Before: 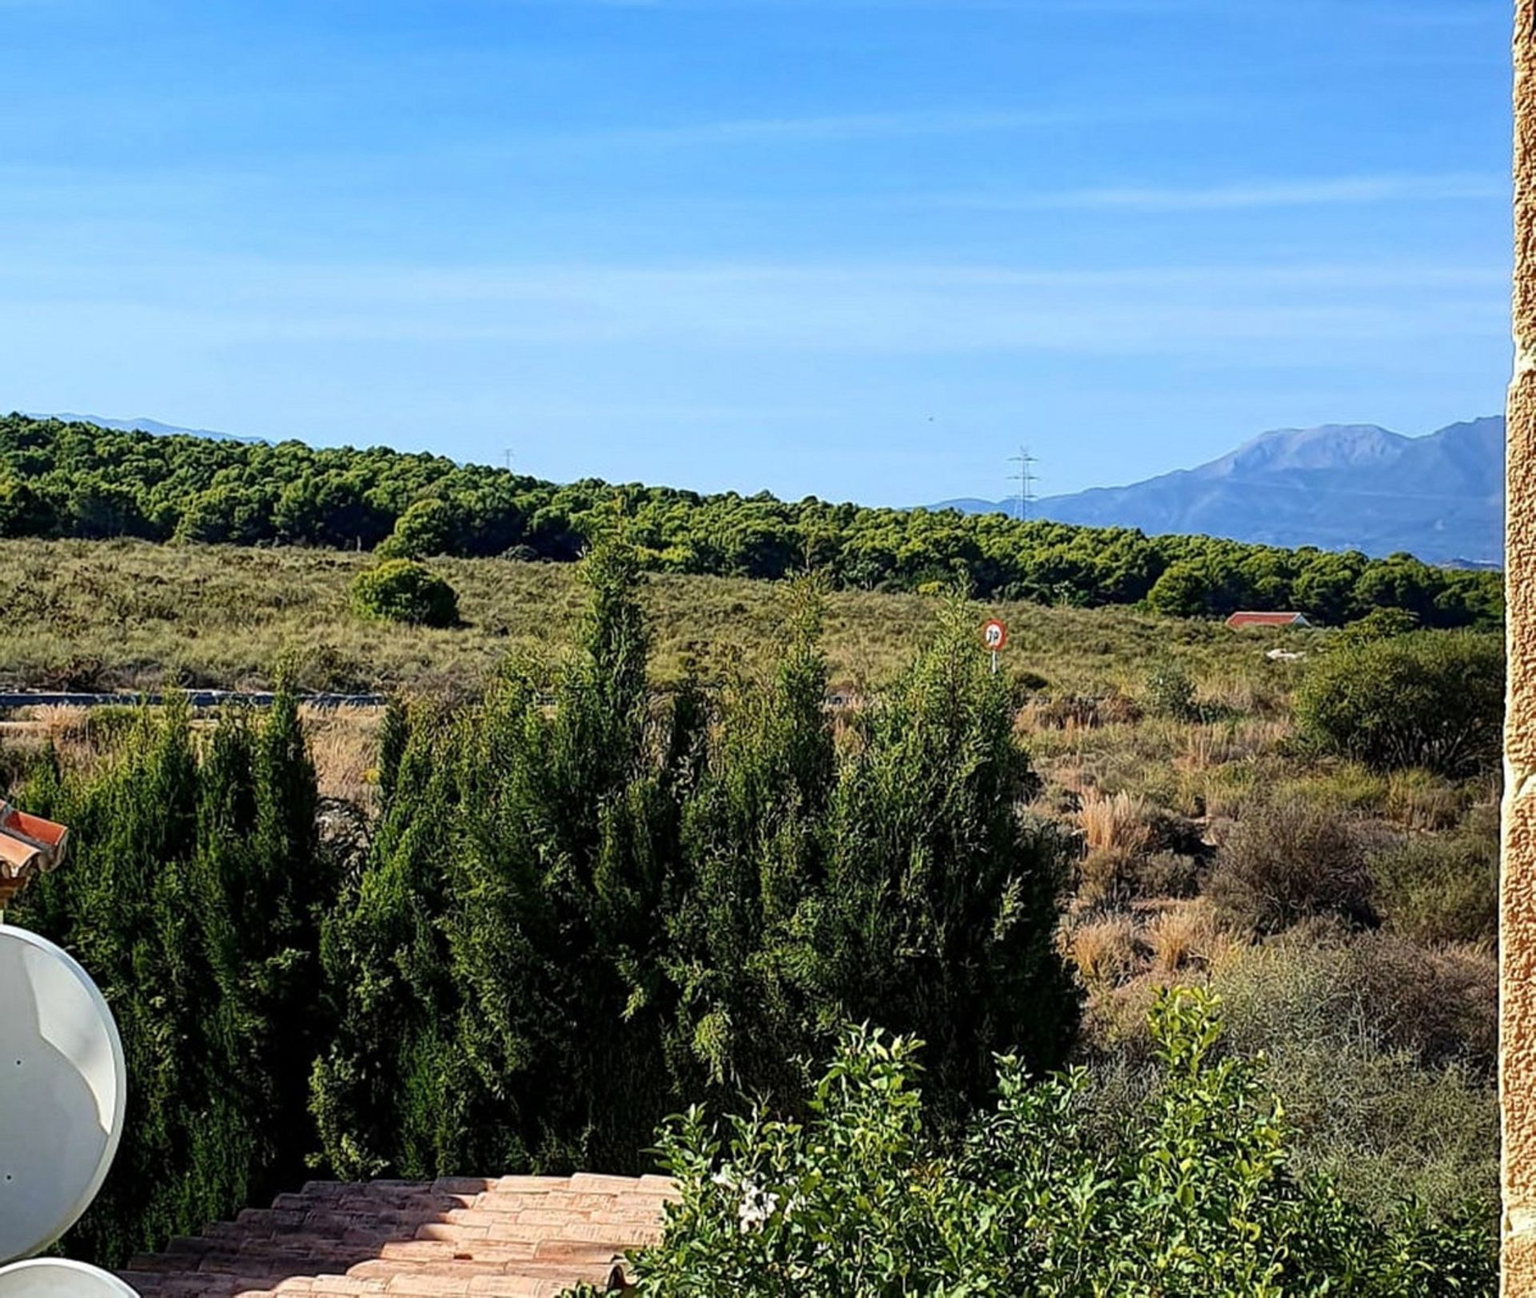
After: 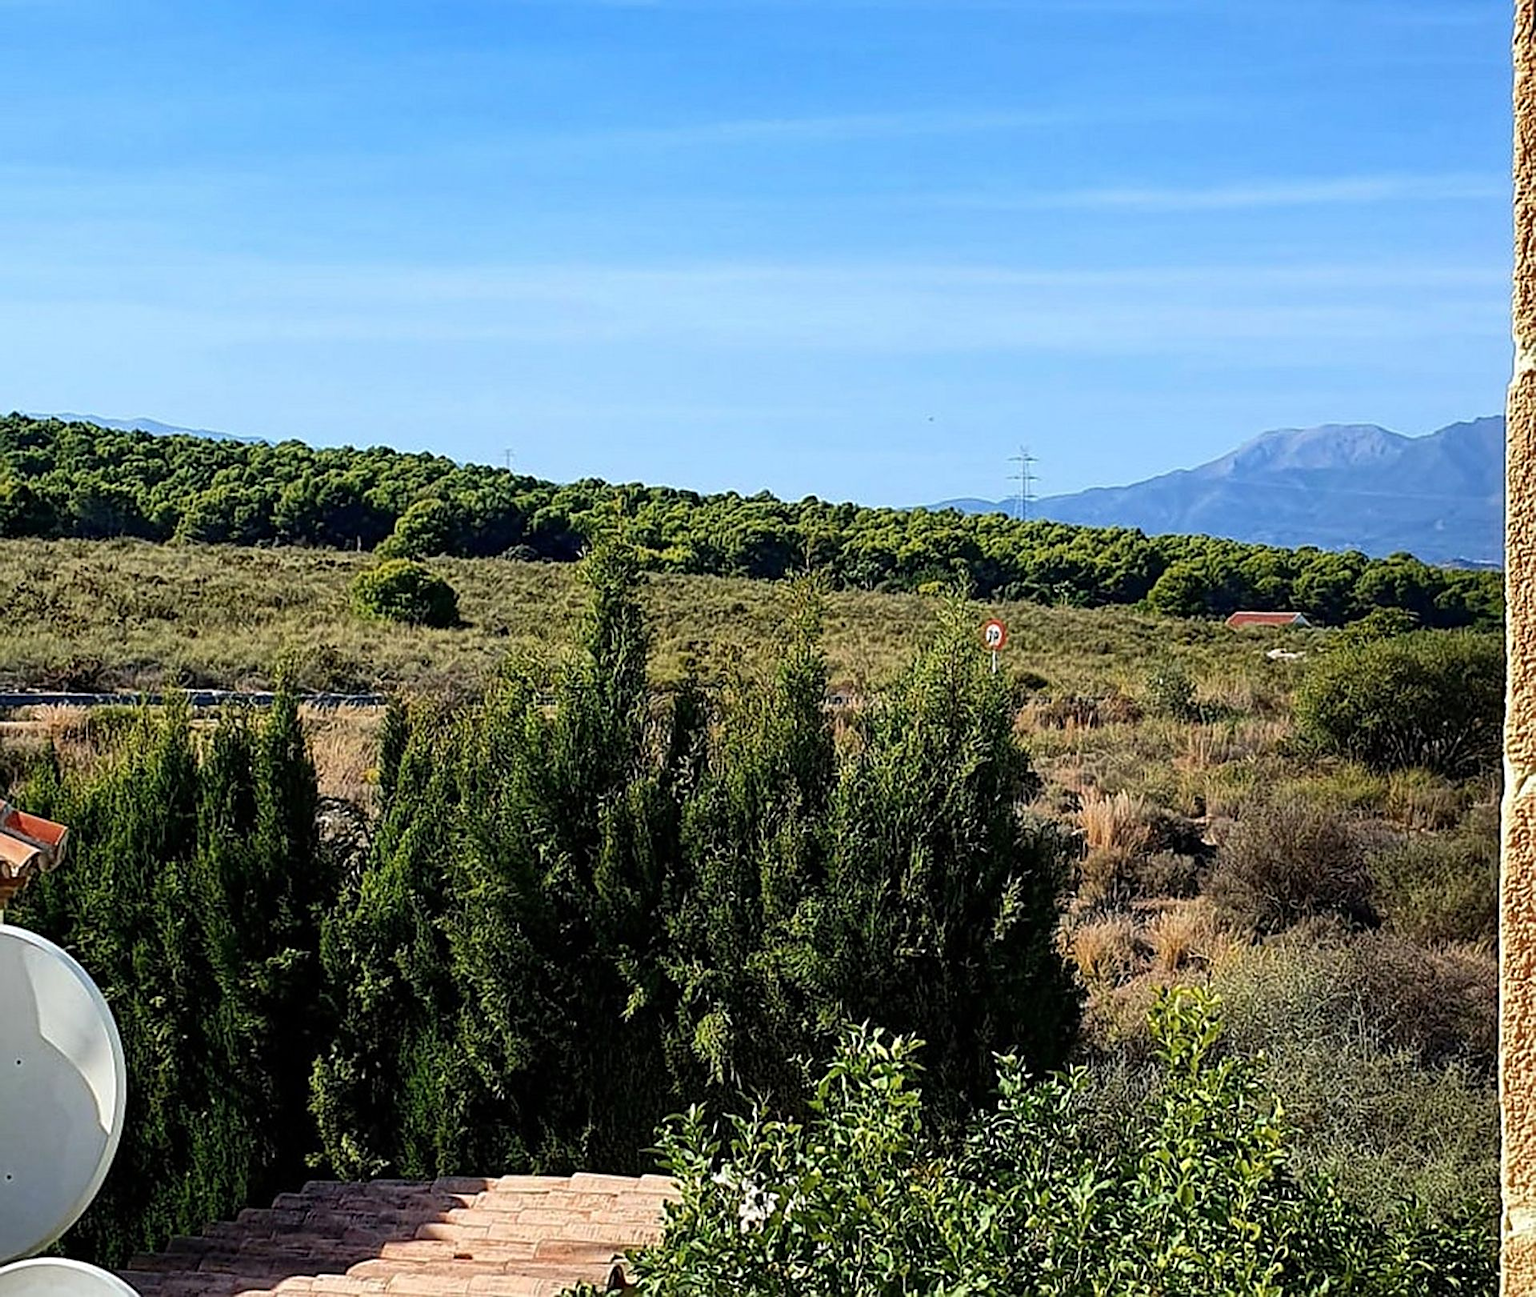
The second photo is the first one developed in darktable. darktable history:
sharpen: on, module defaults
shadows and highlights: radius 331.84, shadows 53.55, highlights -100, compress 94.63%, highlights color adjustment 73.23%, soften with gaussian
